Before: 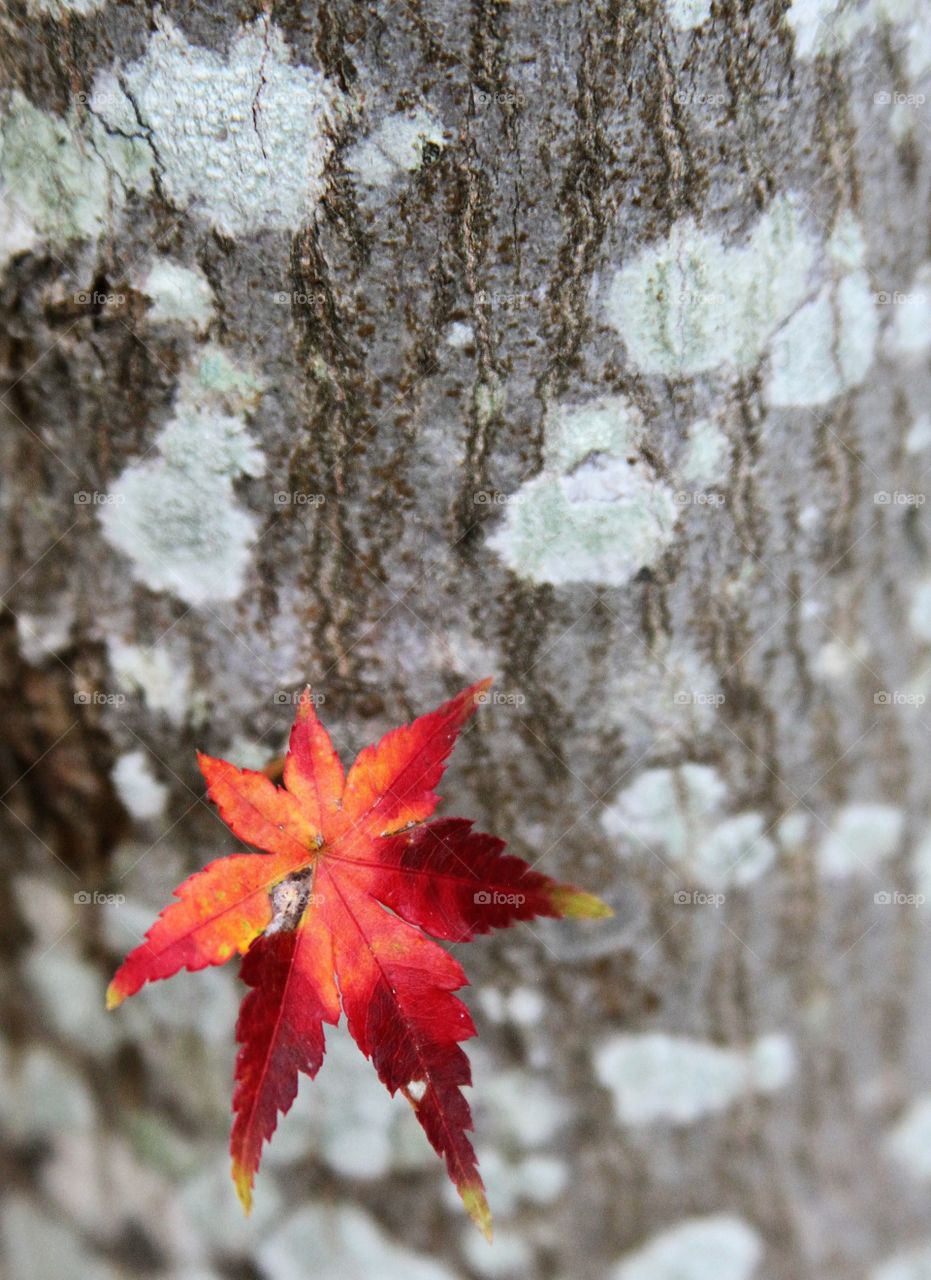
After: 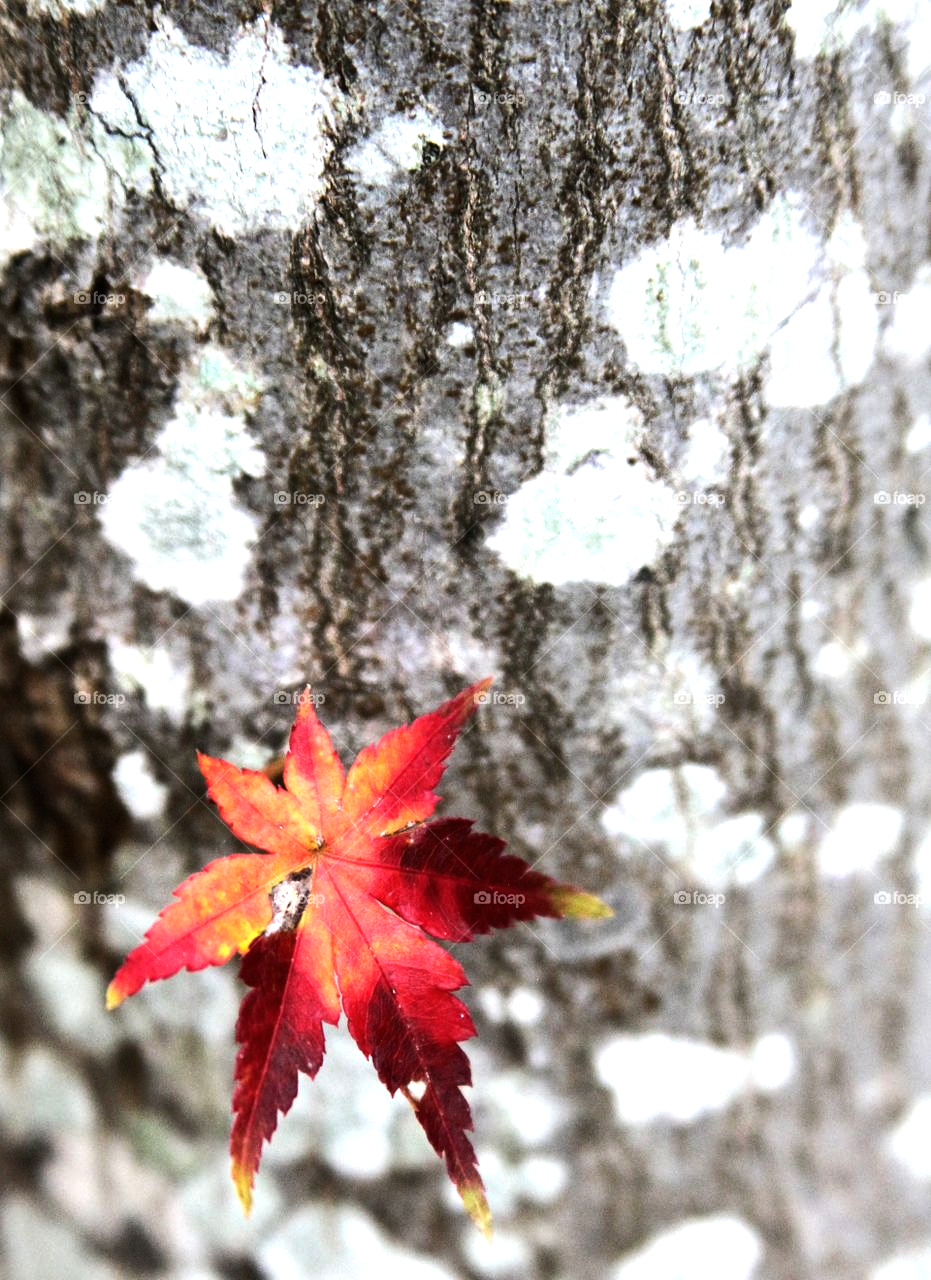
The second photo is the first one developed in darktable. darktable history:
tone equalizer: -8 EV -1.12 EV, -7 EV -0.987 EV, -6 EV -0.852 EV, -5 EV -0.541 EV, -3 EV 0.567 EV, -2 EV 0.84 EV, -1 EV 0.995 EV, +0 EV 1.07 EV, edges refinement/feathering 500, mask exposure compensation -1.57 EV, preserve details no
